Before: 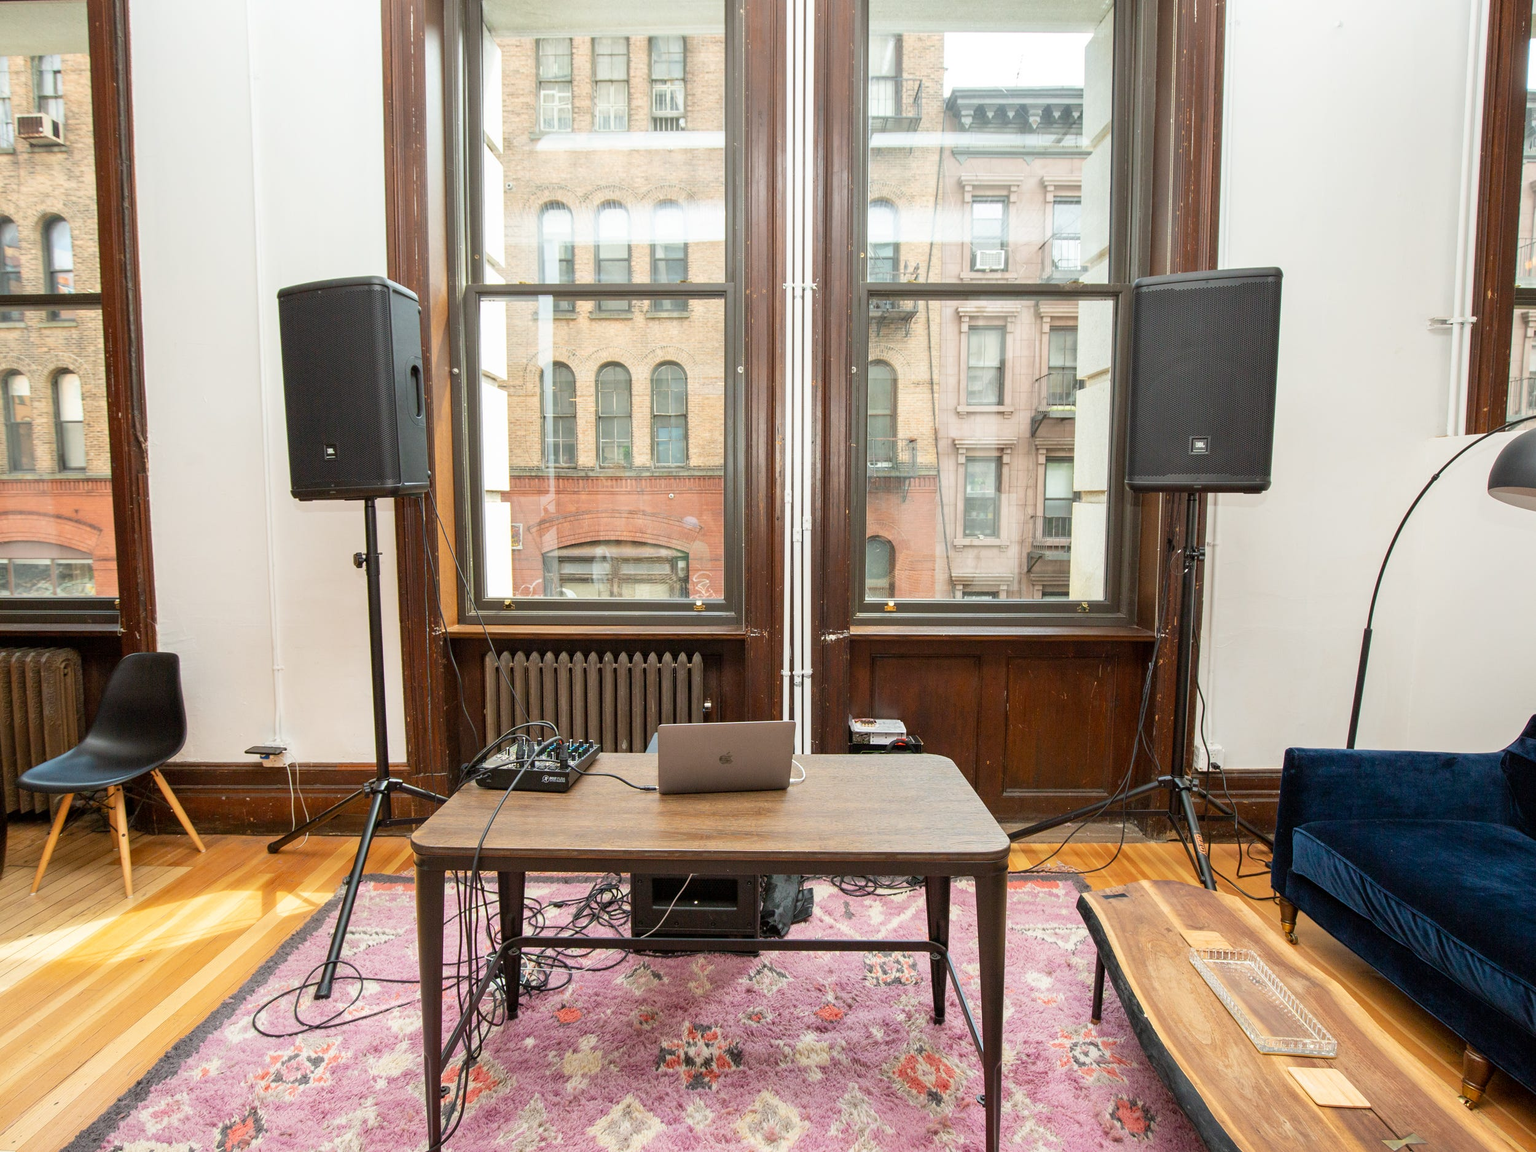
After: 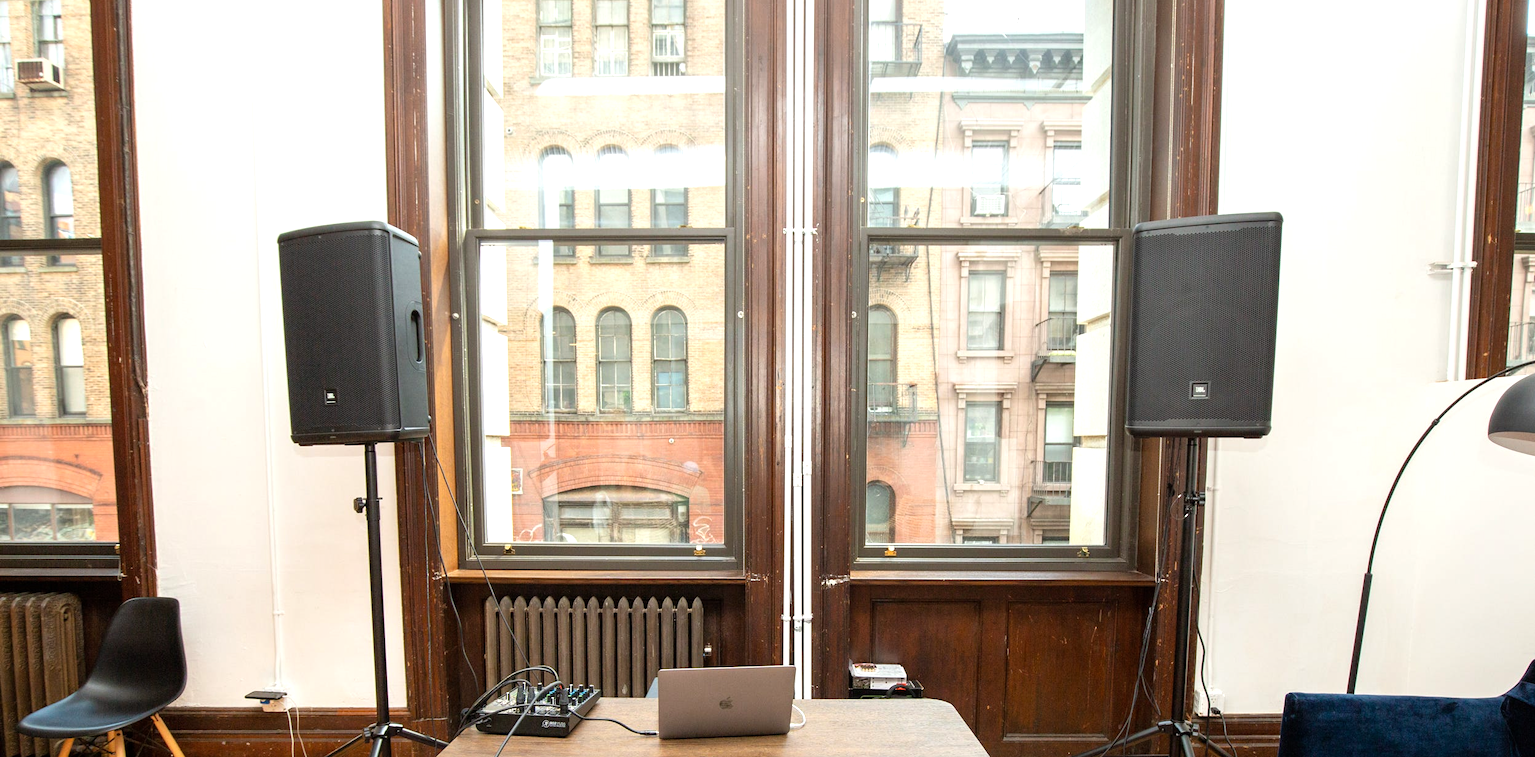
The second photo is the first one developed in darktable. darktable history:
tone equalizer: -8 EV -0.435 EV, -7 EV -0.428 EV, -6 EV -0.33 EV, -5 EV -0.232 EV, -3 EV 0.249 EV, -2 EV 0.313 EV, -1 EV 0.401 EV, +0 EV 0.435 EV, smoothing 1
crop and rotate: top 4.806%, bottom 29.423%
